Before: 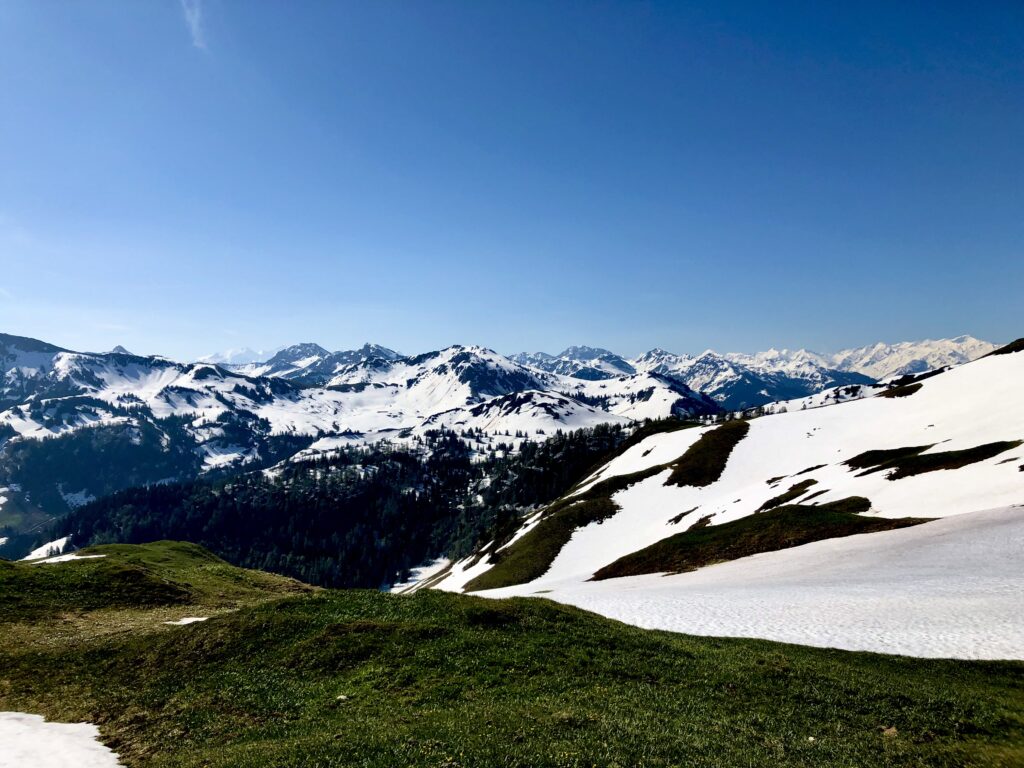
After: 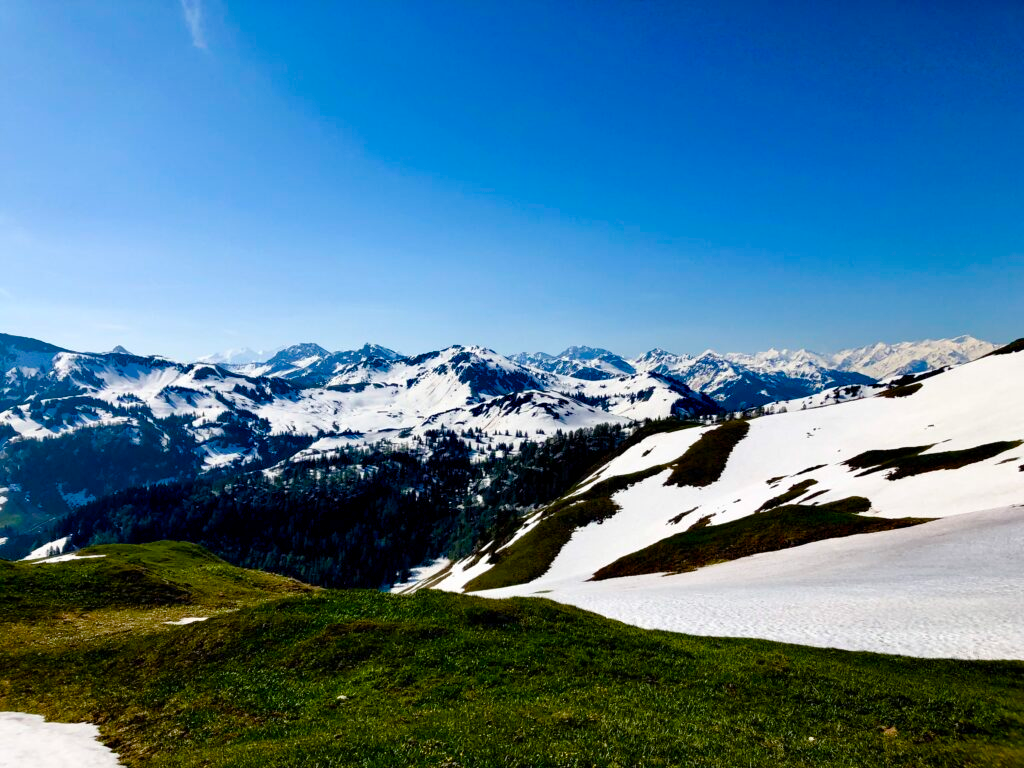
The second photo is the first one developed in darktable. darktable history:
color balance rgb: linear chroma grading › global chroma 19.867%, perceptual saturation grading › global saturation 20%, perceptual saturation grading › highlights -50.216%, perceptual saturation grading › shadows 30.562%, global vibrance 9.894%
